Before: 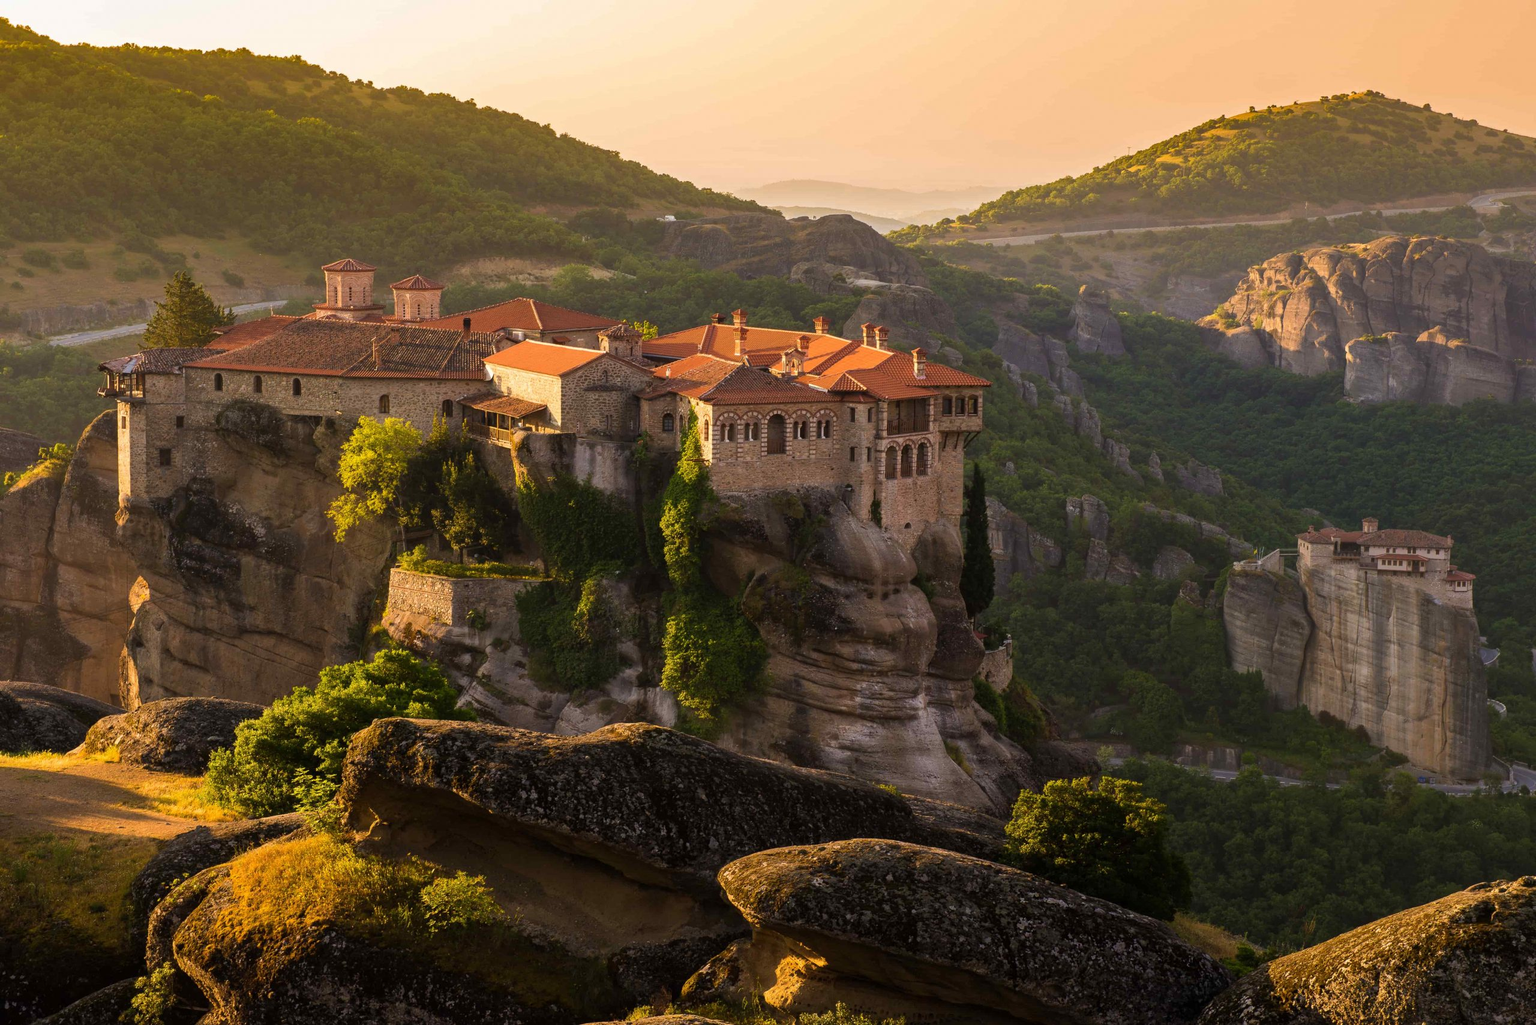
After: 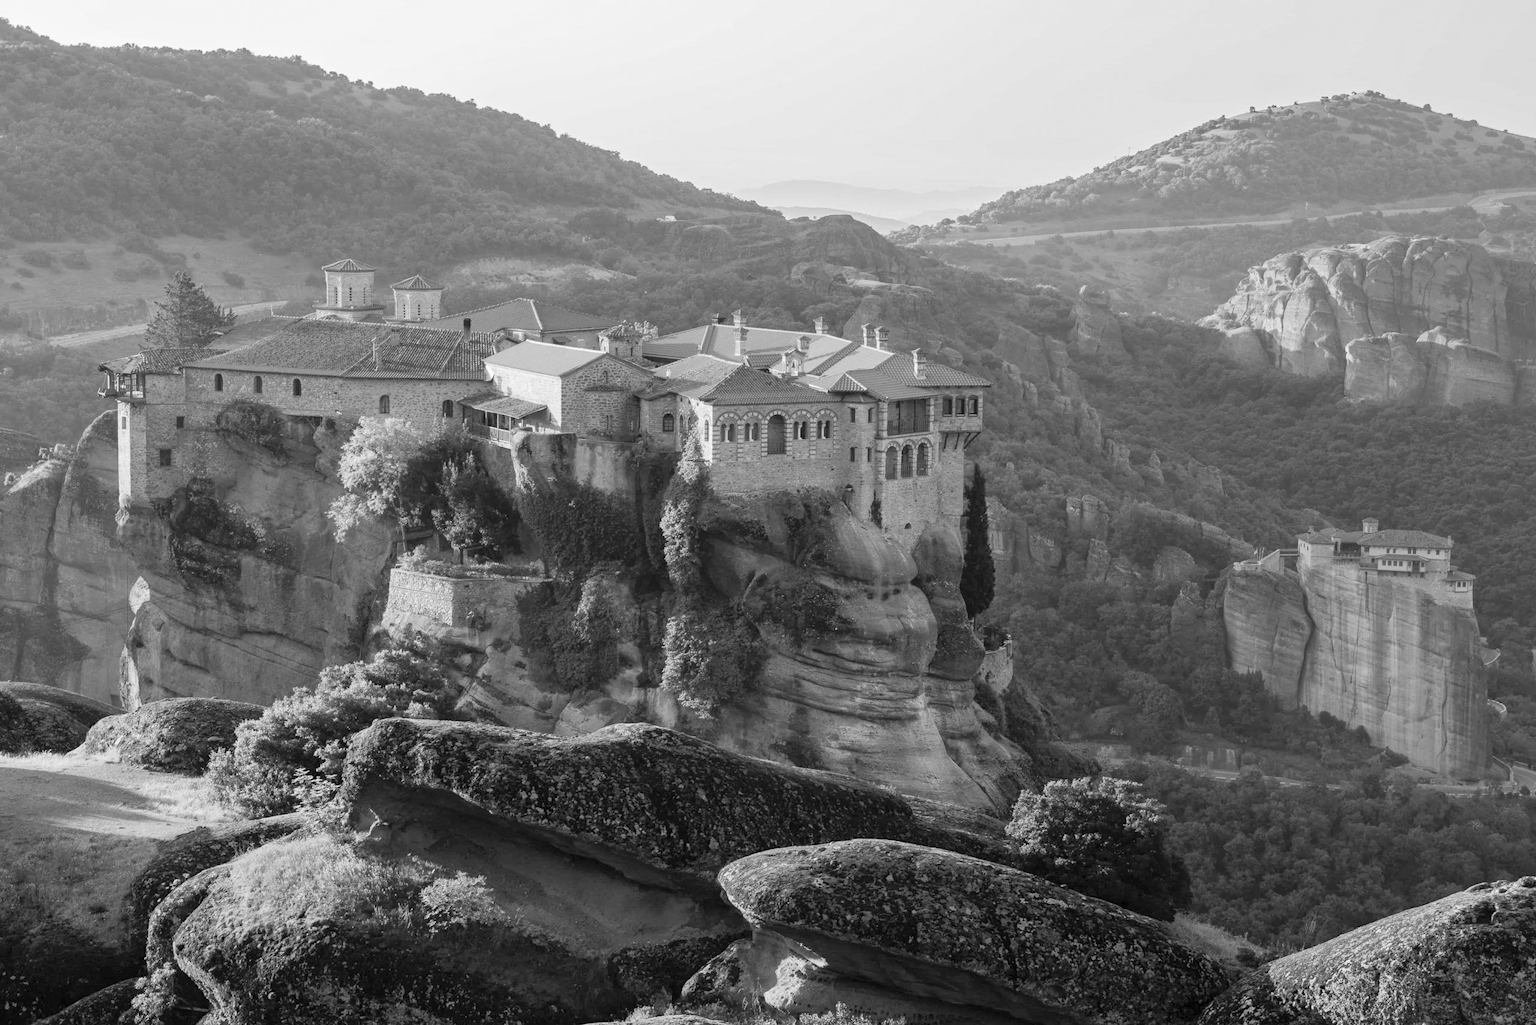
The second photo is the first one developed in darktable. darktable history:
global tonemap: drago (0.7, 100)
monochrome: a 32, b 64, size 2.3
velvia: on, module defaults
